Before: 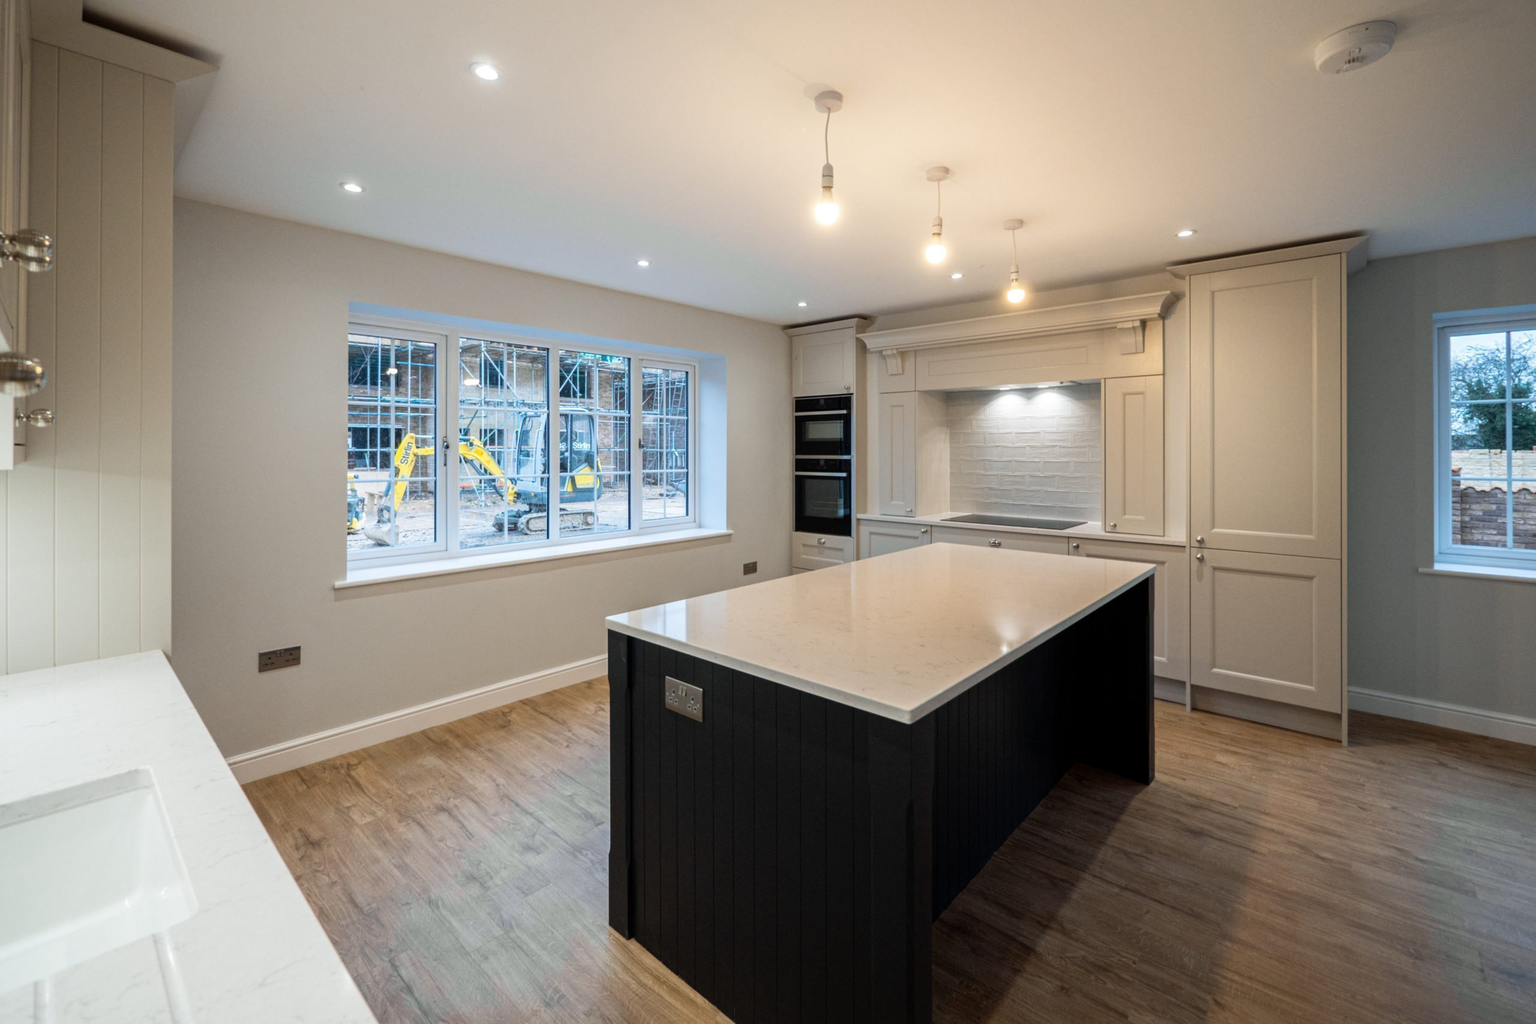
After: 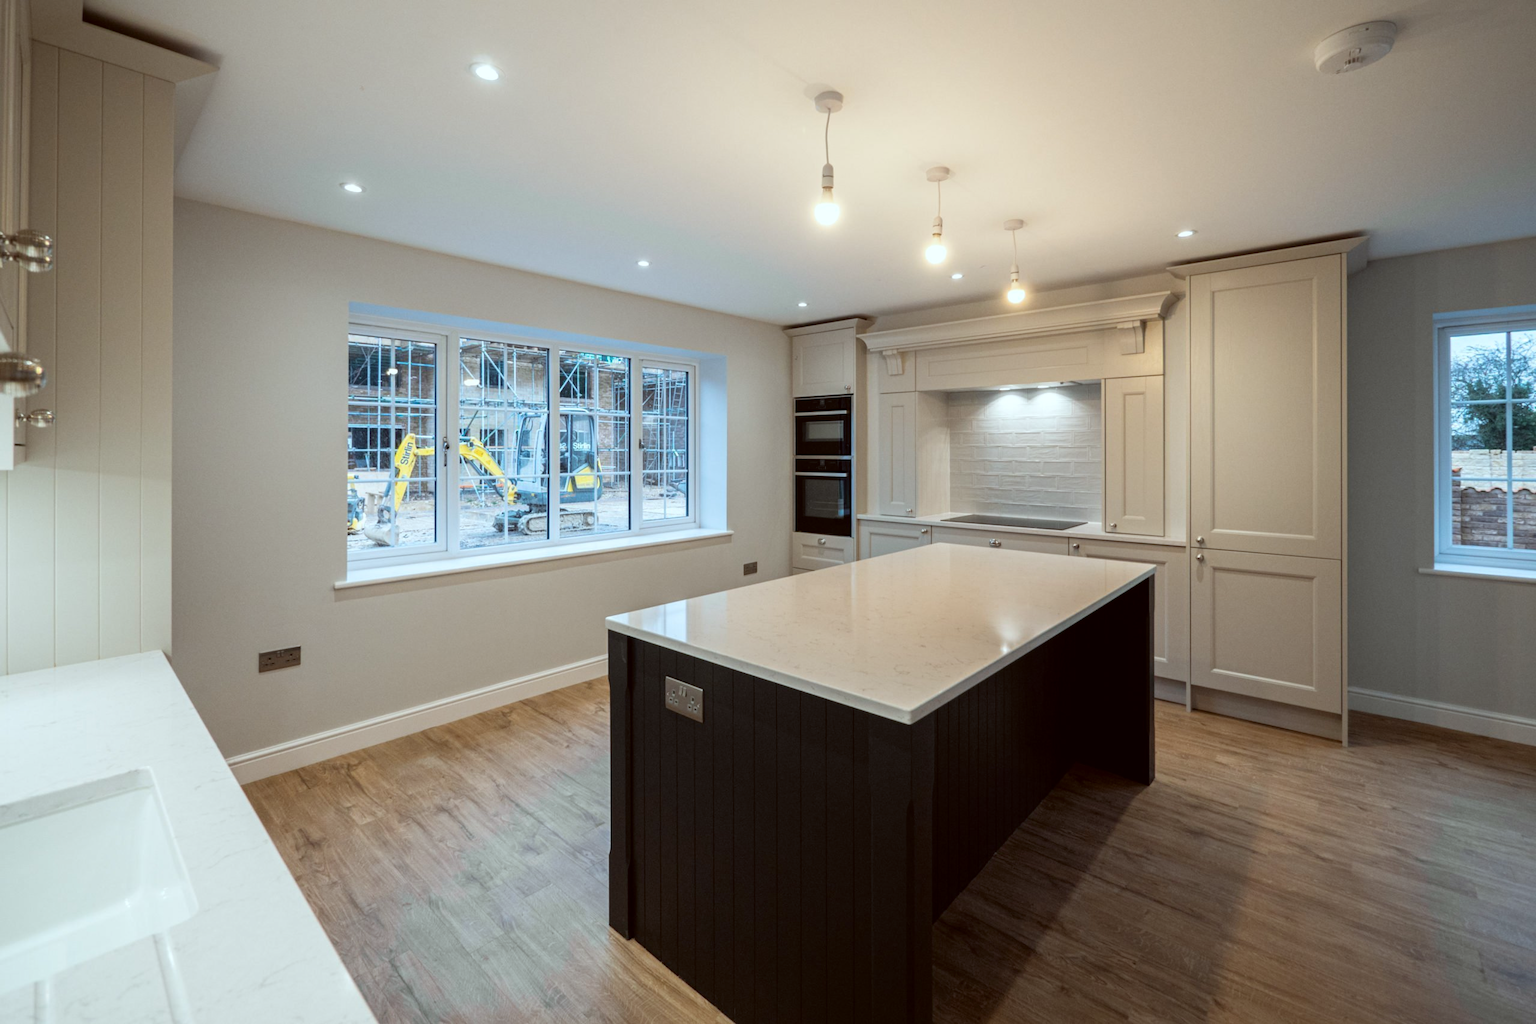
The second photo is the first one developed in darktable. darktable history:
contrast brightness saturation: saturation -0.051
color correction: highlights a* -4.92, highlights b* -4, shadows a* 4.07, shadows b* 4.42
